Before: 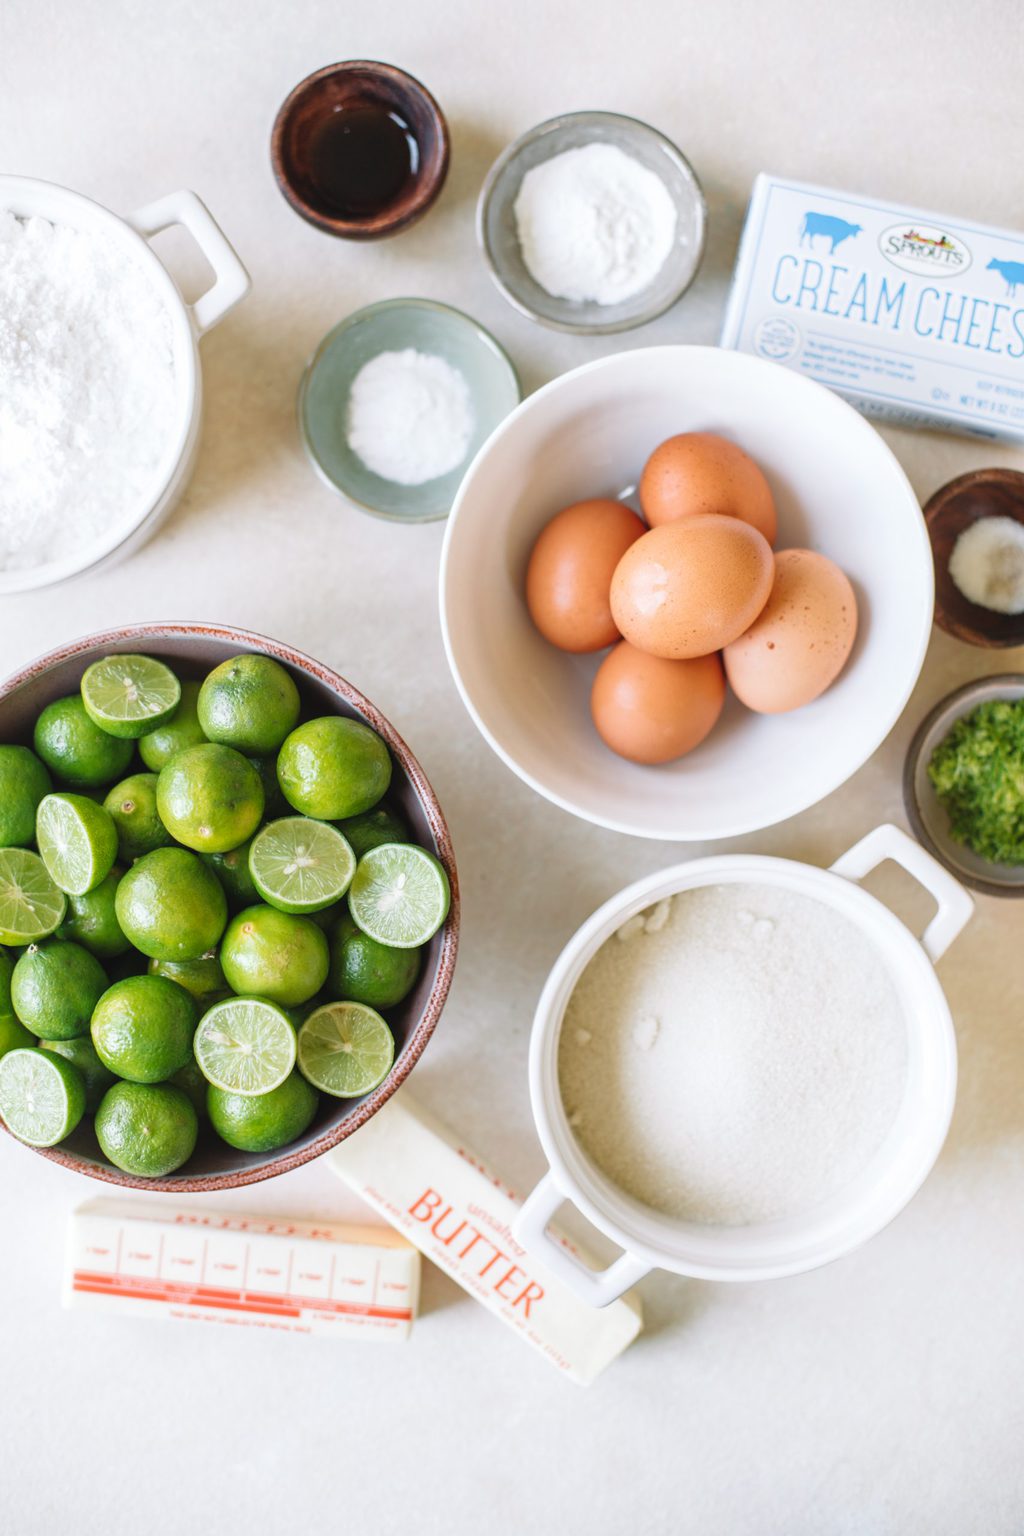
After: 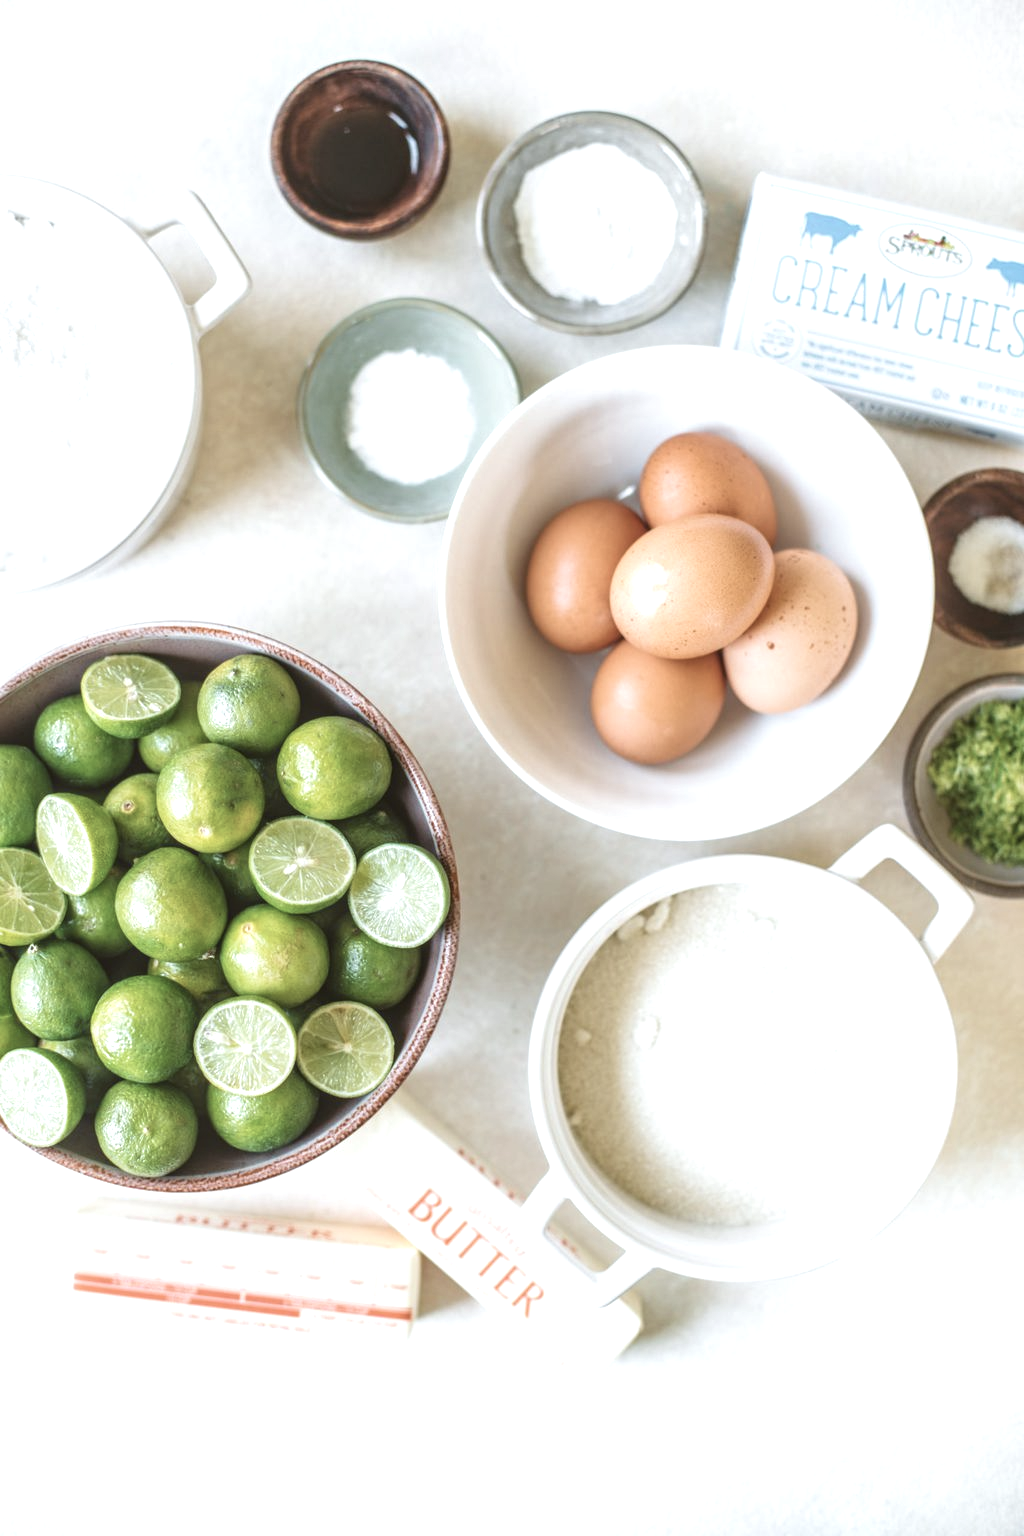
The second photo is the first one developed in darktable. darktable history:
local contrast: on, module defaults
velvia: strength 17%
exposure: exposure 0.6 EV, compensate highlight preservation false
color balance: lift [1.004, 1.002, 1.002, 0.998], gamma [1, 1.007, 1.002, 0.993], gain [1, 0.977, 1.013, 1.023], contrast -3.64%
contrast brightness saturation: contrast -0.05, saturation -0.41
